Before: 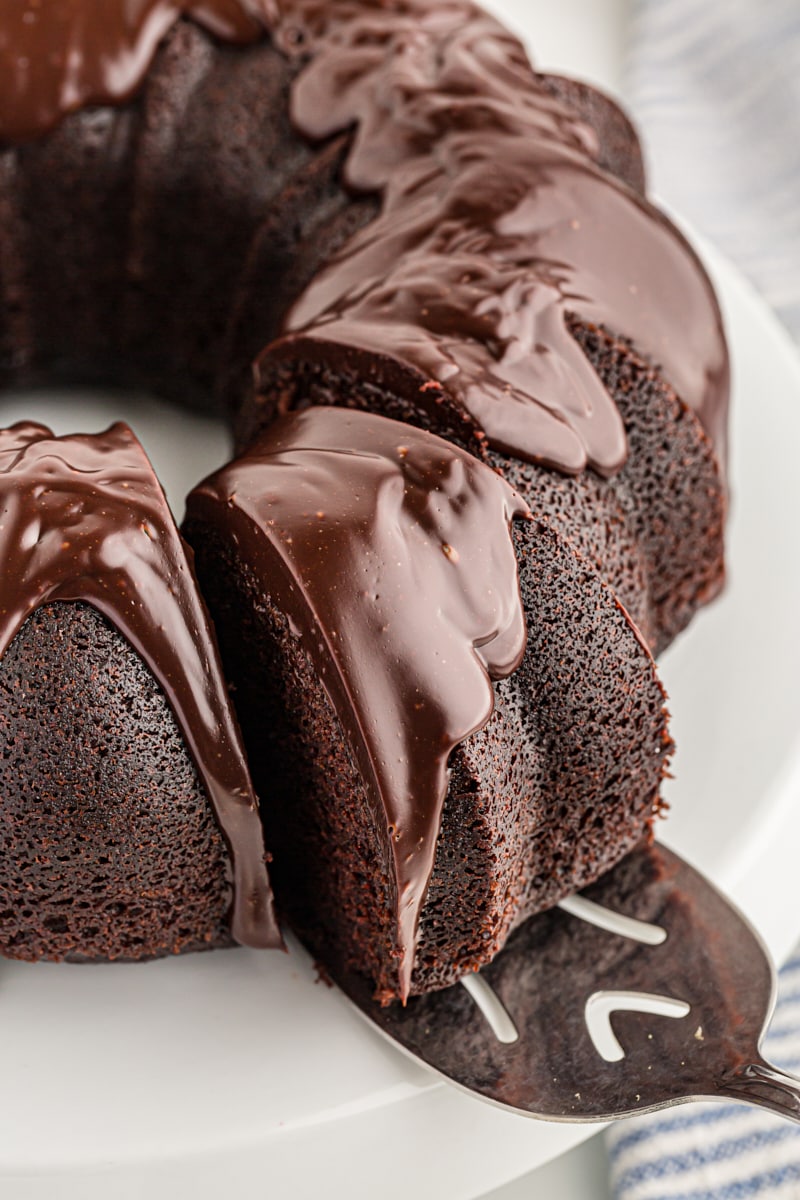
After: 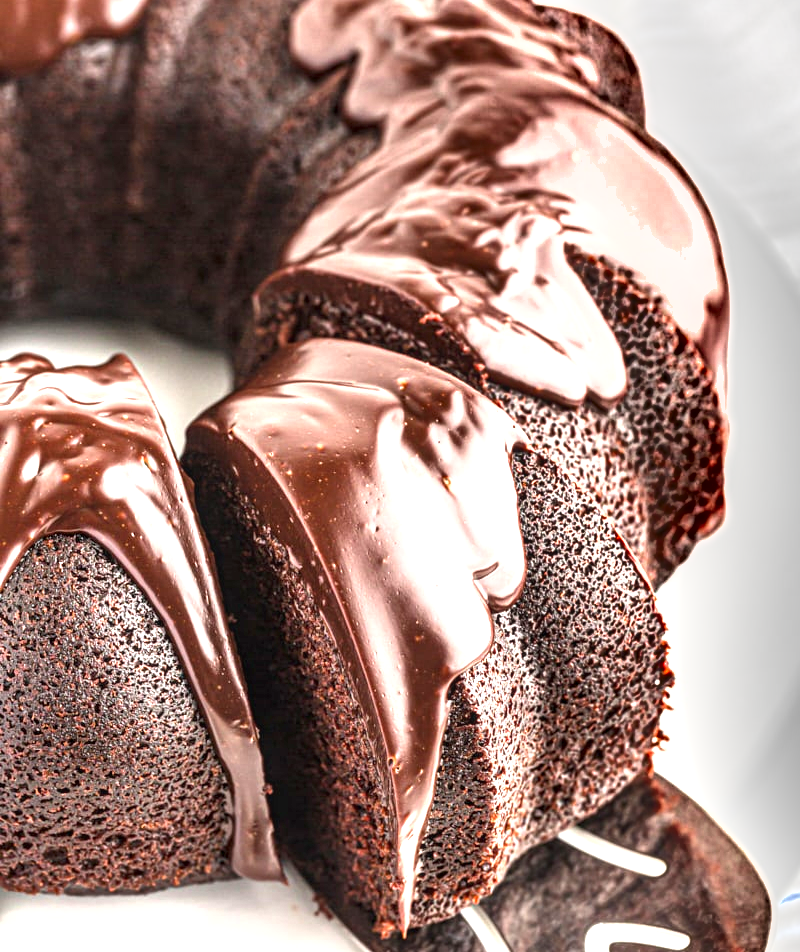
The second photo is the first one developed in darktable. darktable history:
shadows and highlights: soften with gaussian
crop and rotate: top 5.667%, bottom 14.937%
exposure: black level correction 0, exposure 1.6 EV, compensate exposure bias true, compensate highlight preservation false
local contrast: on, module defaults
